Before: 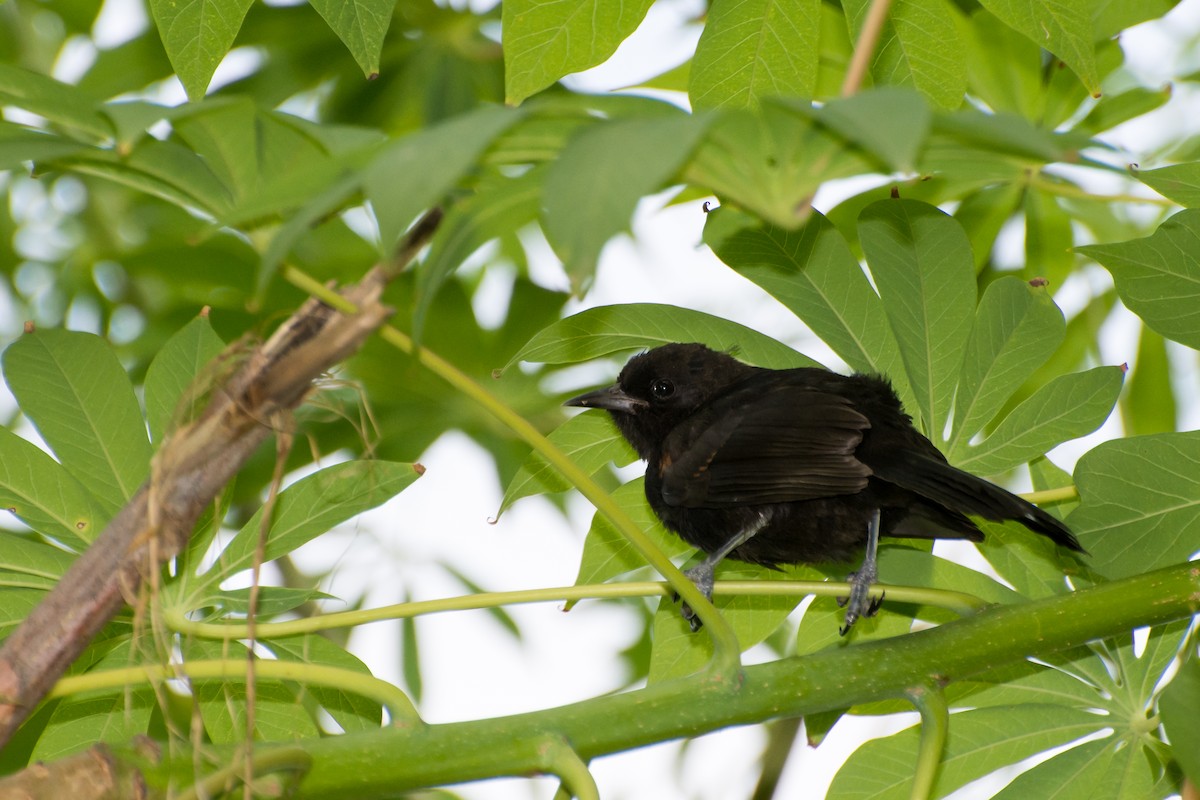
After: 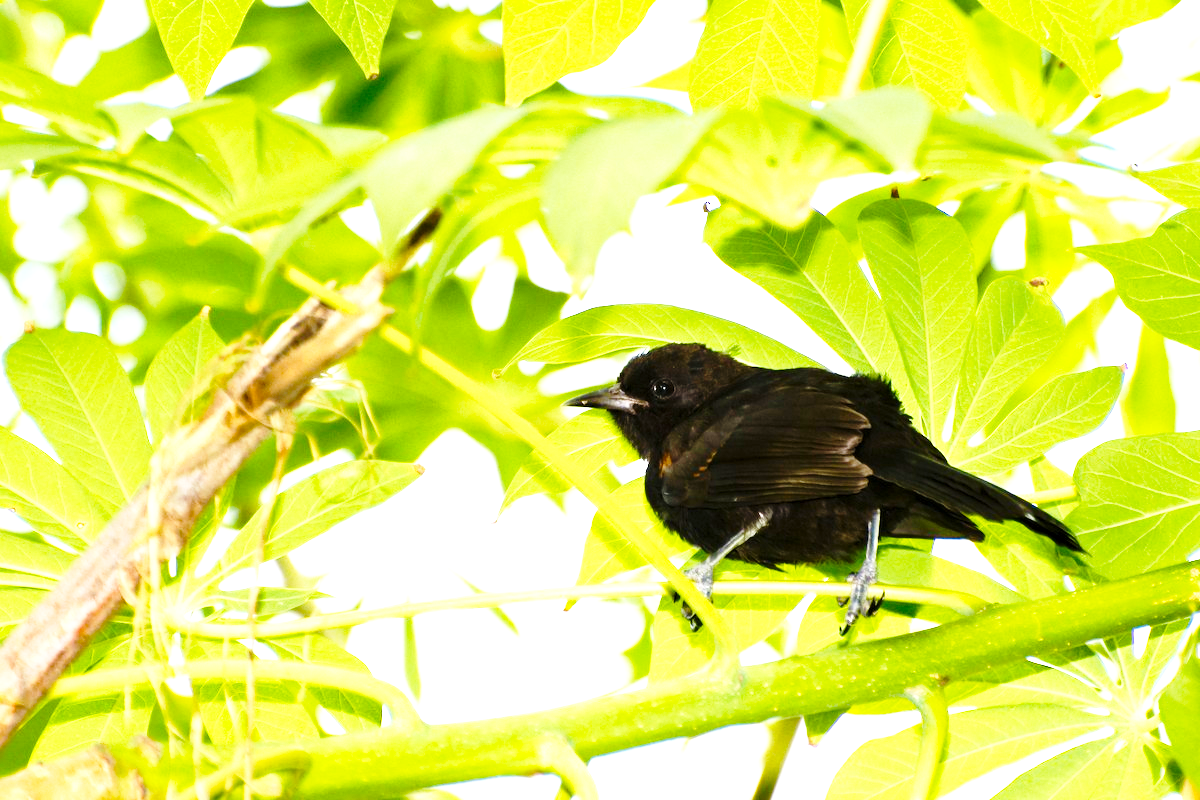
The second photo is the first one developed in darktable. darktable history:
color balance rgb: perceptual saturation grading › global saturation 20%, perceptual saturation grading › highlights -25.033%, perceptual saturation grading › shadows 24.106%, perceptual brilliance grading › global brilliance -5.593%, perceptual brilliance grading › highlights 24.301%, perceptual brilliance grading › mid-tones 7.027%, perceptual brilliance grading › shadows -4.938%, global vibrance 20%
exposure: black level correction 0, exposure 1.097 EV, compensate exposure bias true, compensate highlight preservation false
base curve: curves: ch0 [(0, 0) (0.028, 0.03) (0.121, 0.232) (0.46, 0.748) (0.859, 0.968) (1, 1)], preserve colors none
haze removal: compatibility mode true, adaptive false
